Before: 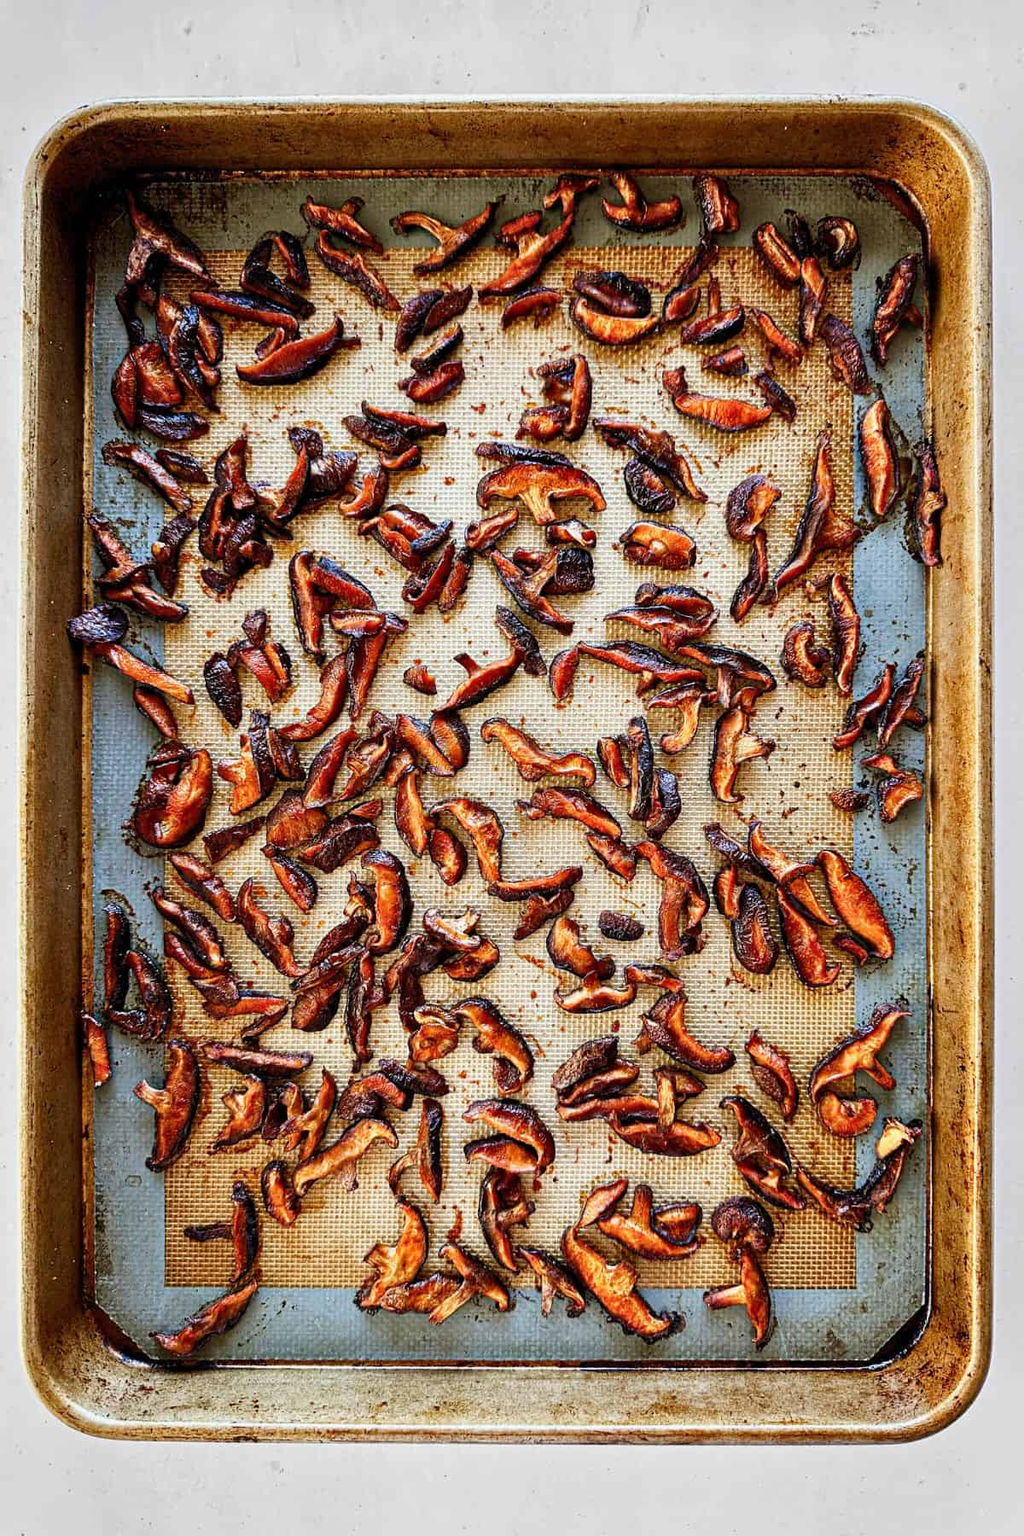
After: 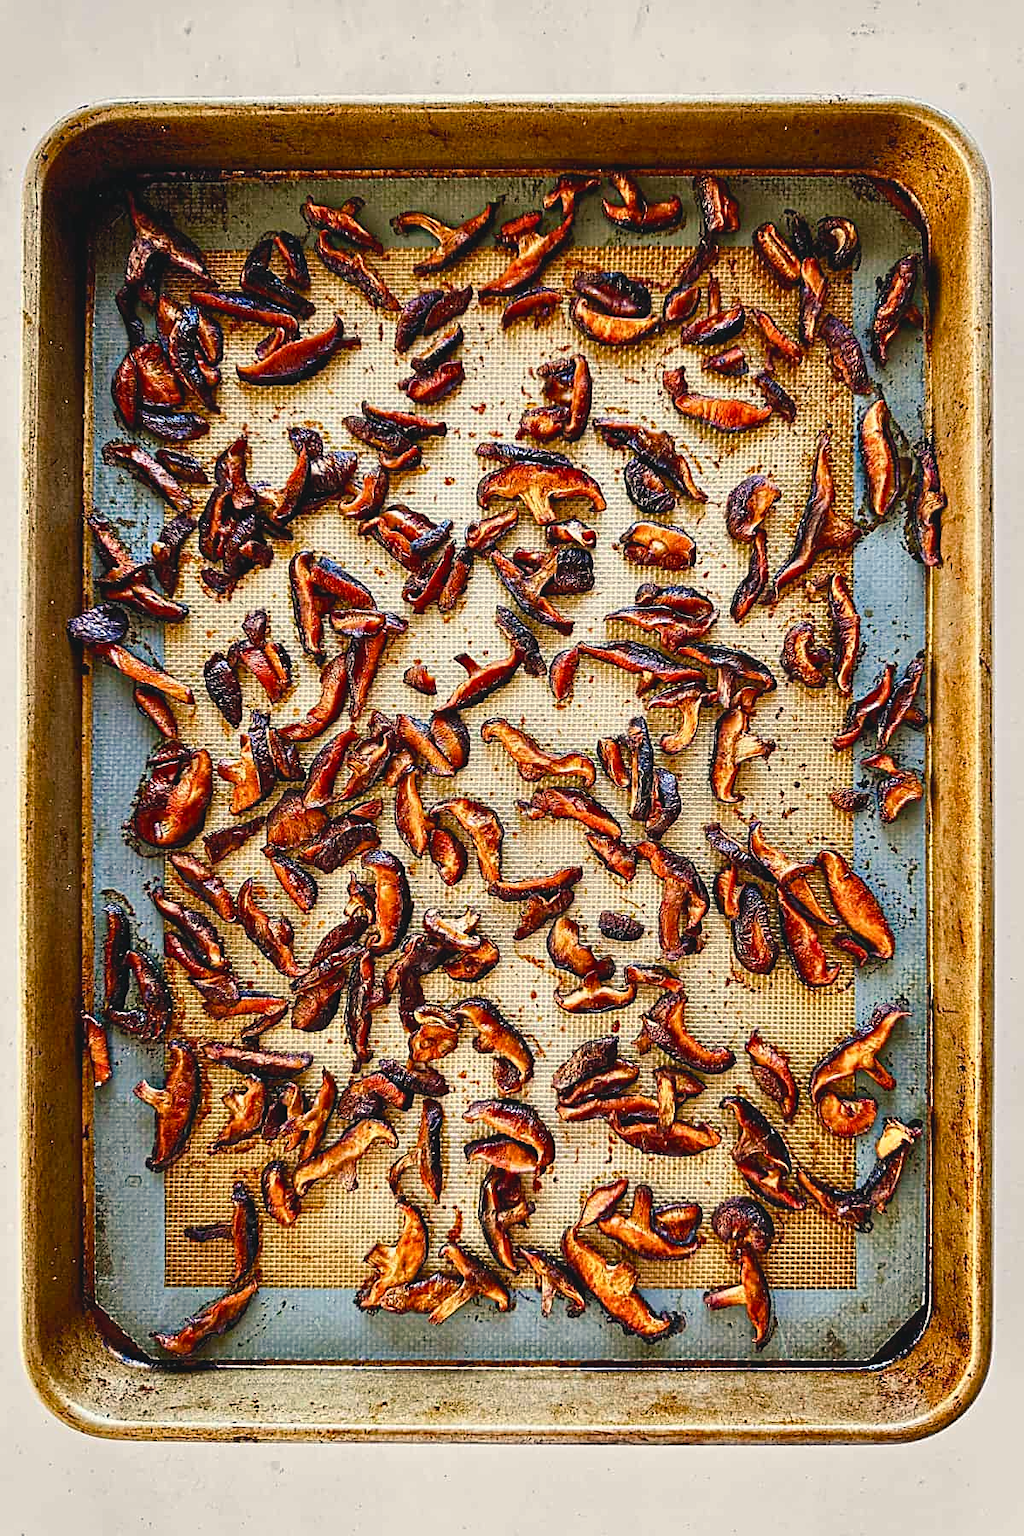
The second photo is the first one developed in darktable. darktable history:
color balance rgb: shadows lift › chroma 2%, shadows lift › hue 219.6°, power › hue 313.2°, highlights gain › chroma 3%, highlights gain › hue 75.6°, global offset › luminance 0.5%, perceptual saturation grading › global saturation 15.33%, perceptual saturation grading › highlights -19.33%, perceptual saturation grading › shadows 20%, global vibrance 20%
sharpen: on, module defaults
fill light: on, module defaults
